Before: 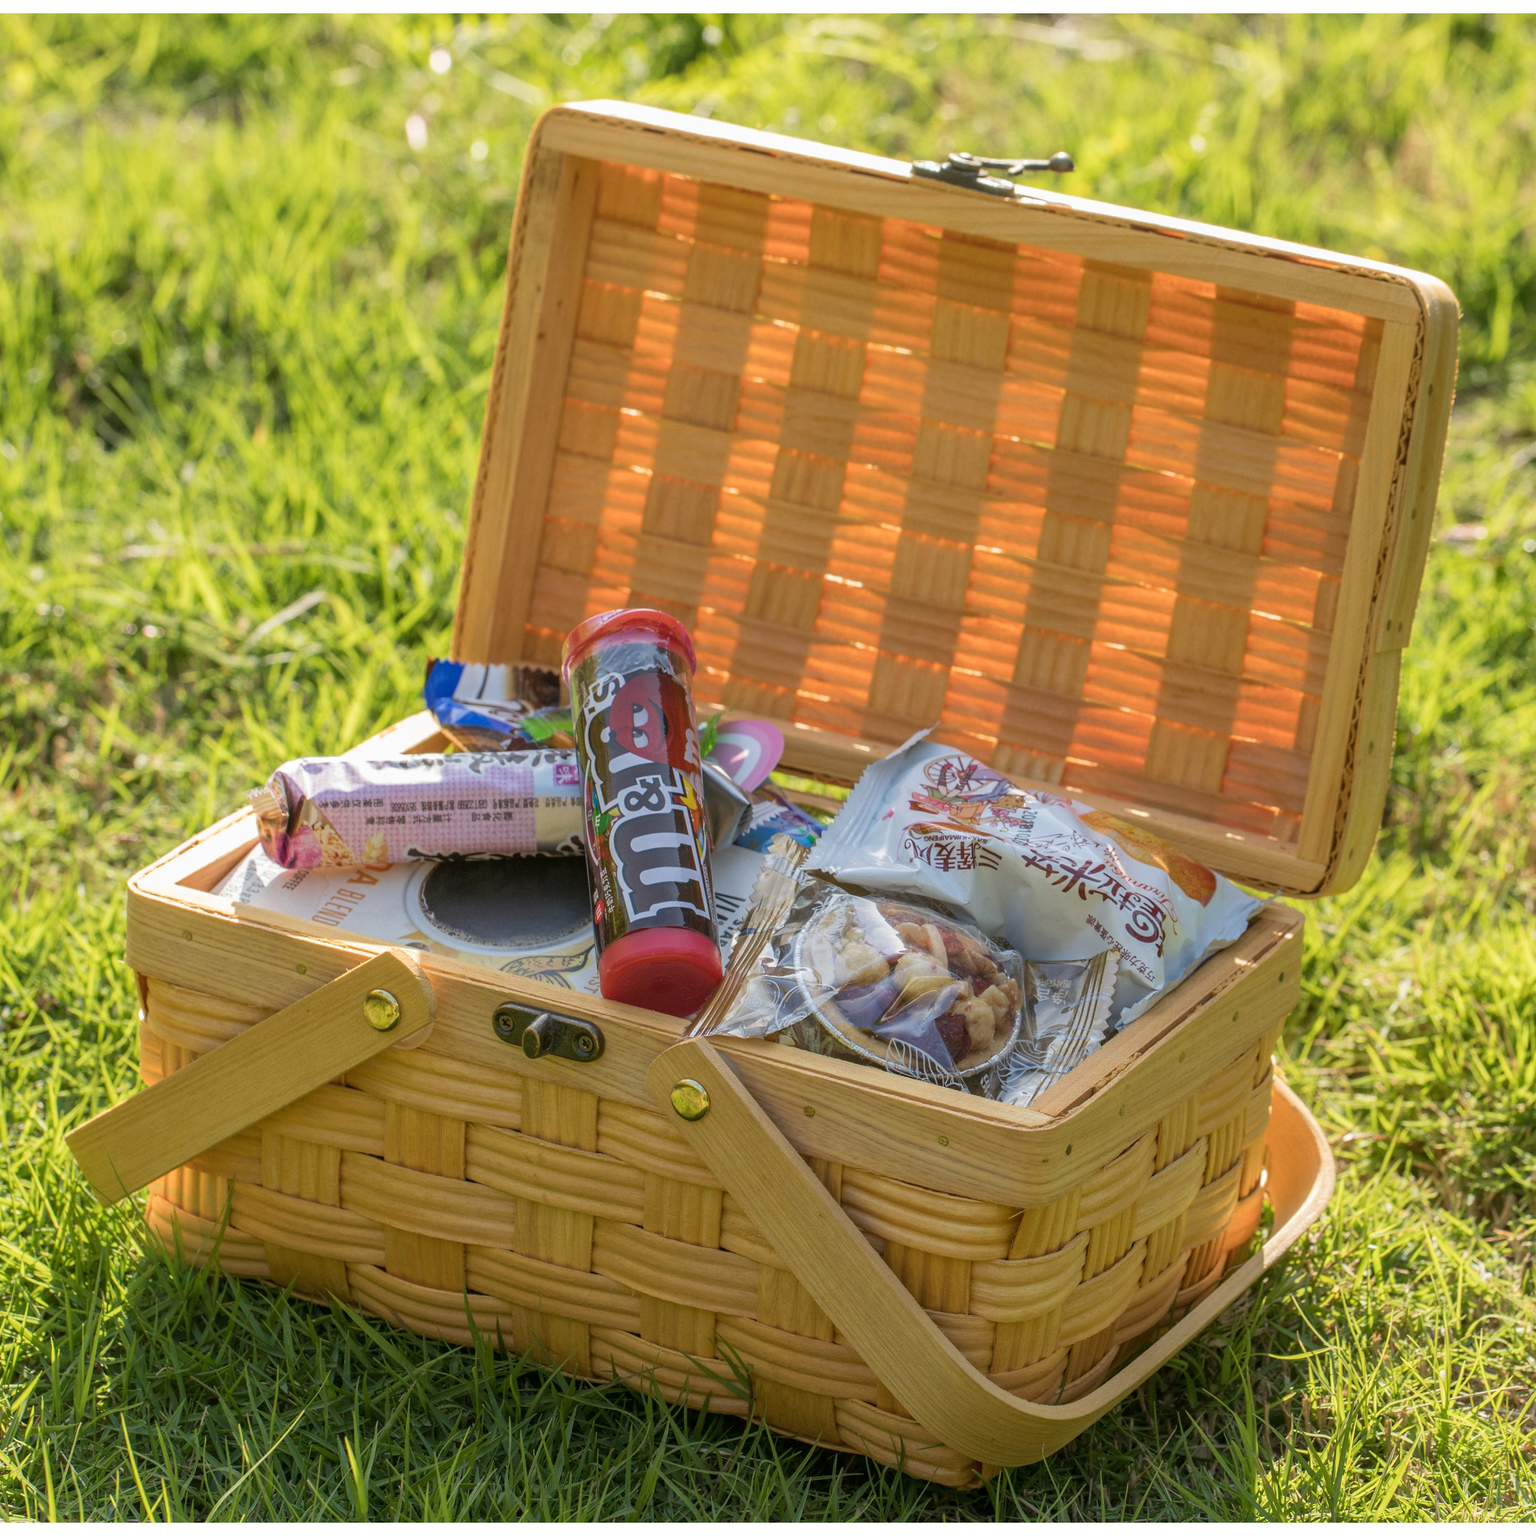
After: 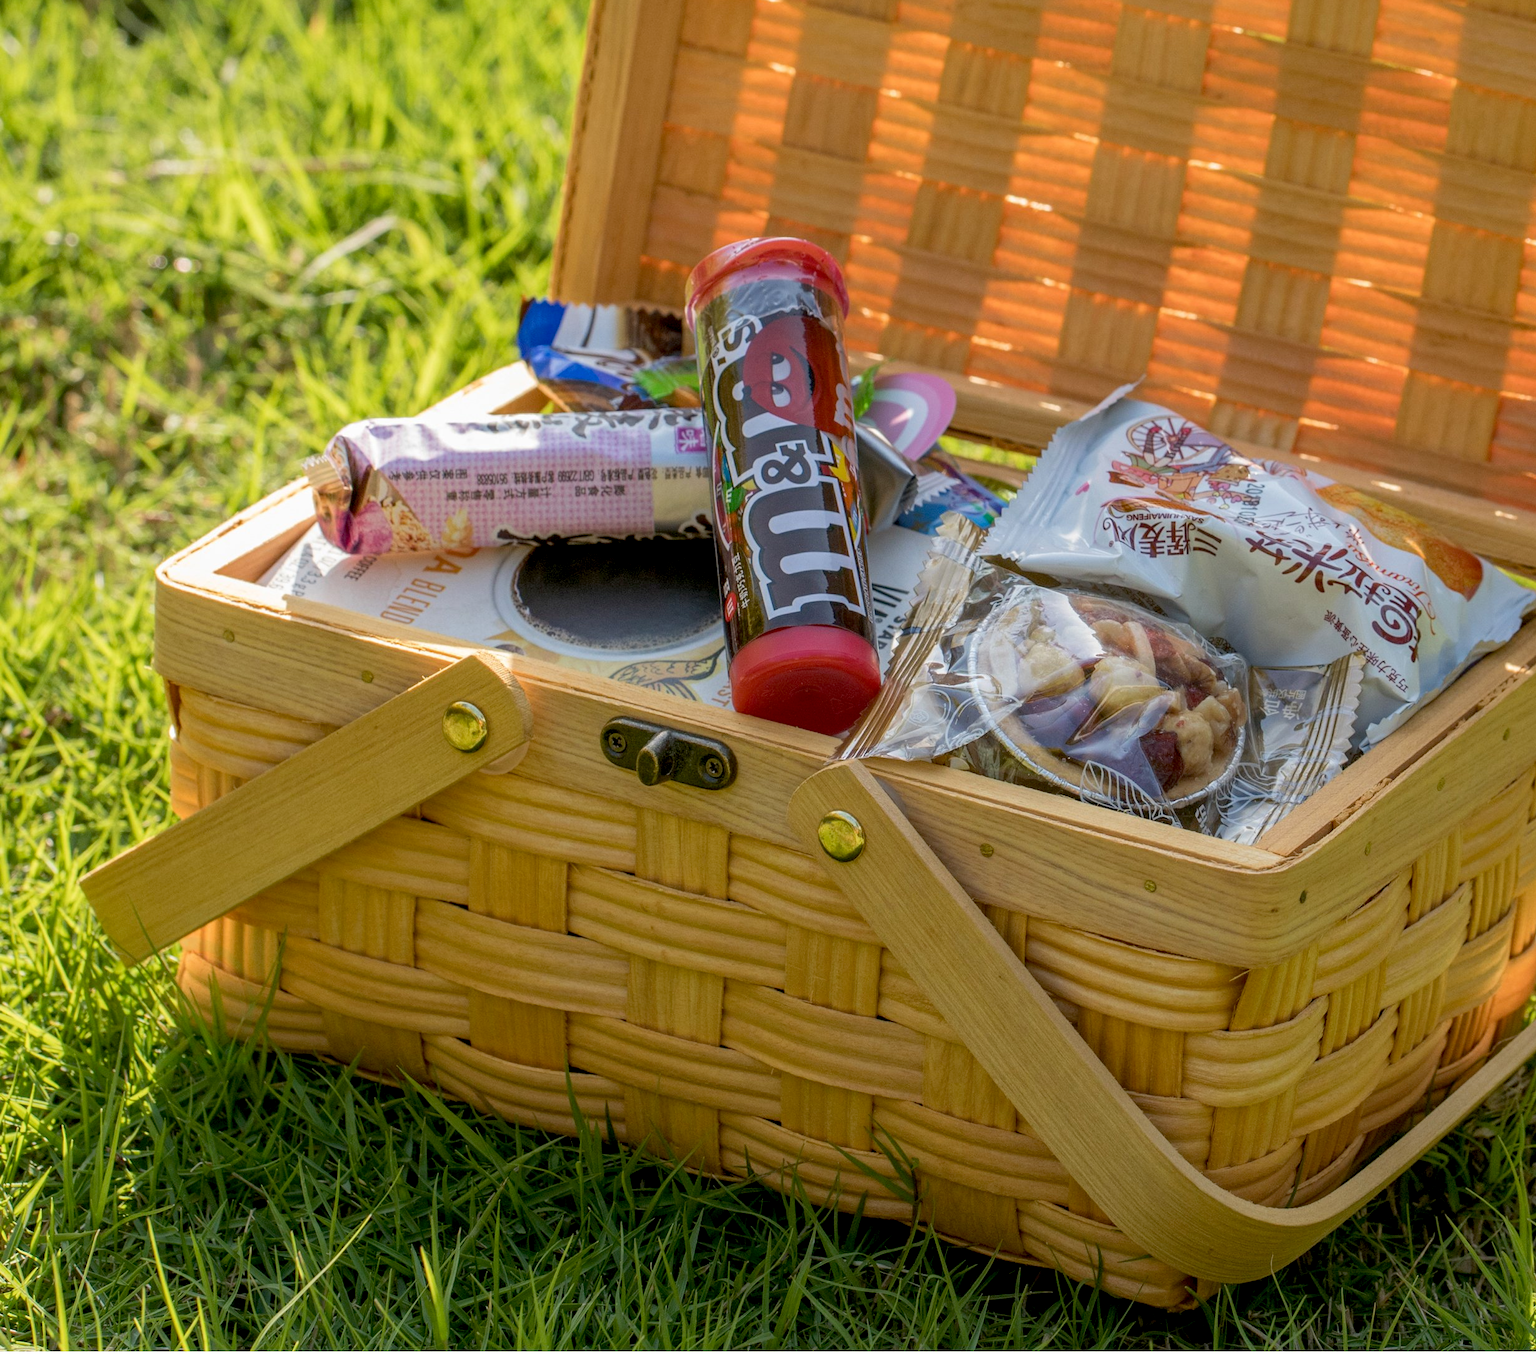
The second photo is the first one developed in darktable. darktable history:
crop: top 26.967%, right 17.946%
exposure: black level correction 0.012, compensate highlight preservation false
